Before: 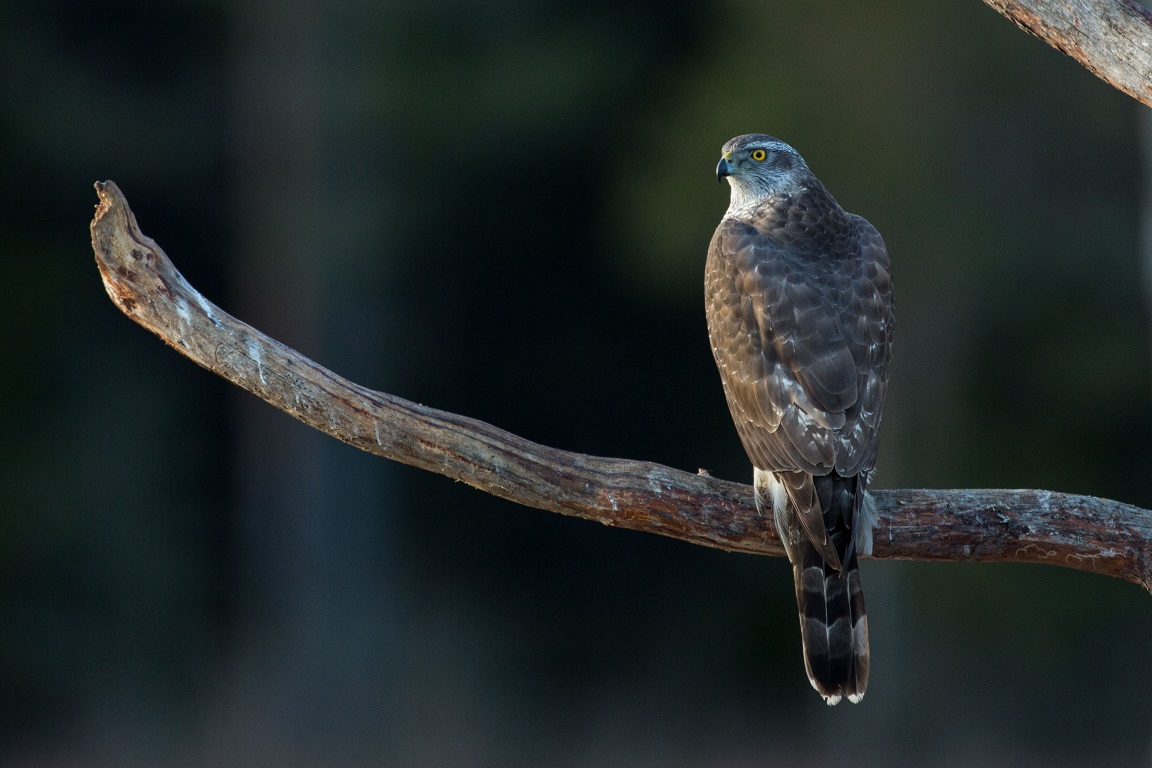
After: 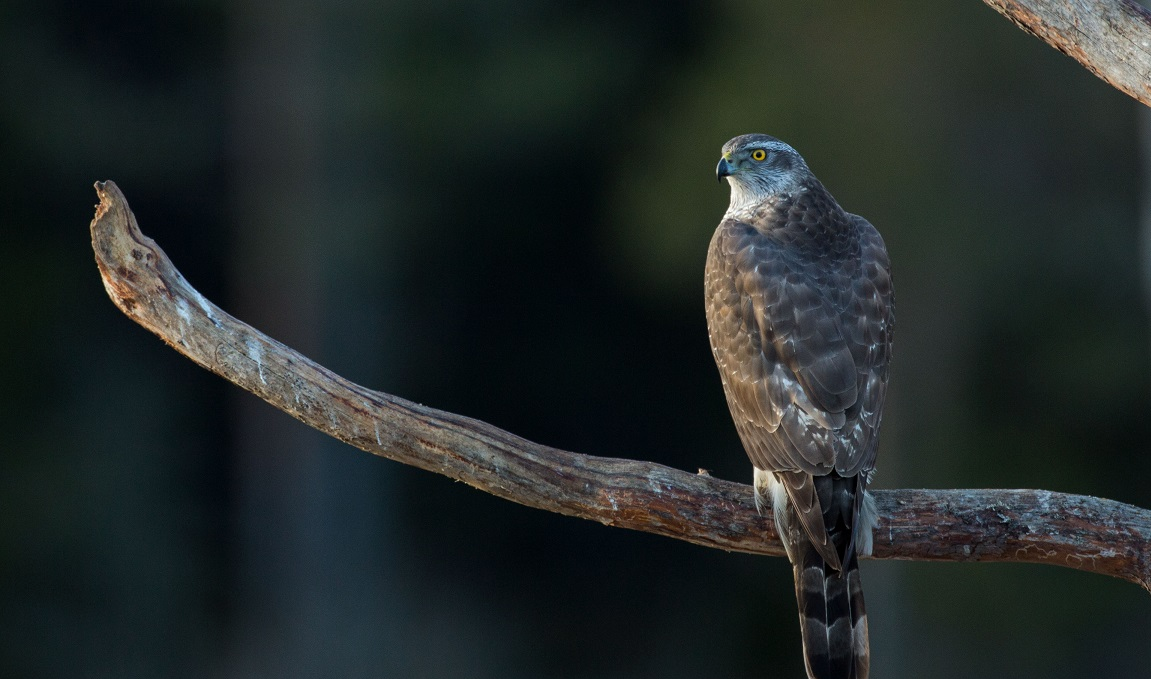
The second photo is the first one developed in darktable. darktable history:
crop and rotate: top 0%, bottom 11.49%
shadows and highlights: shadows 10, white point adjustment 1, highlights -40
